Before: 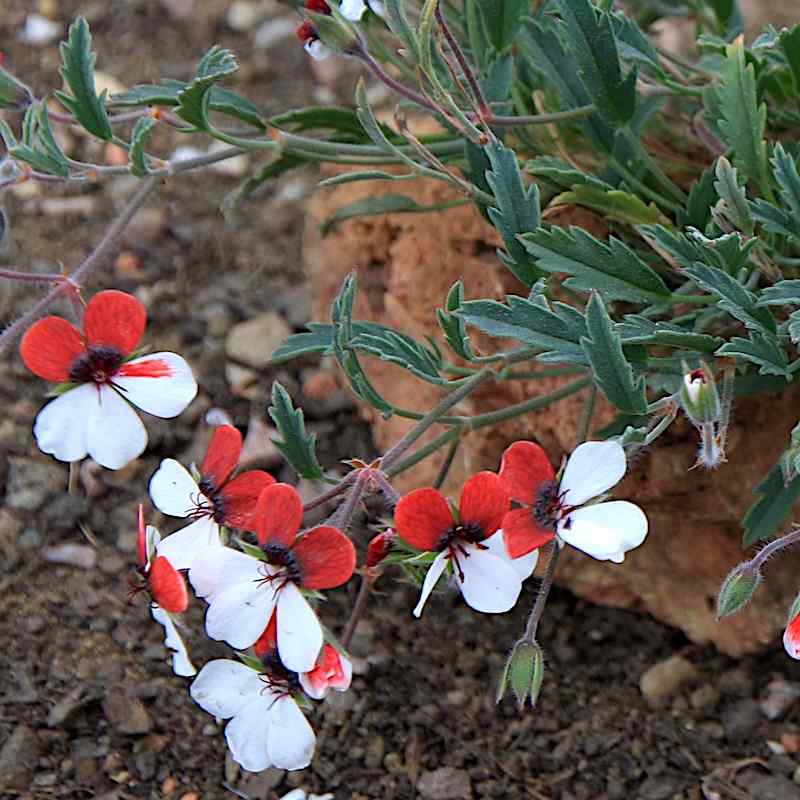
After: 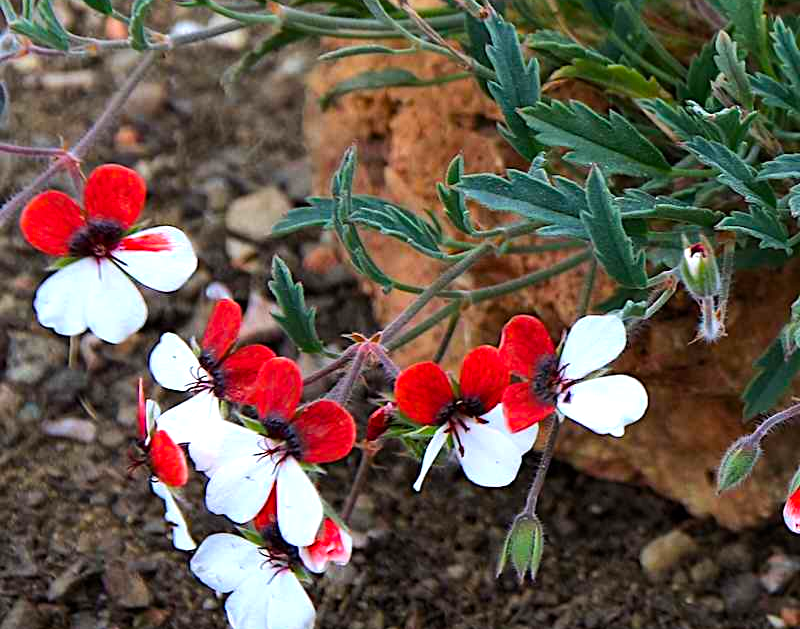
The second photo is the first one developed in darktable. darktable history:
crop and rotate: top 15.774%, bottom 5.506%
tone equalizer: -8 EV -0.417 EV, -7 EV -0.389 EV, -6 EV -0.333 EV, -5 EV -0.222 EV, -3 EV 0.222 EV, -2 EV 0.333 EV, -1 EV 0.389 EV, +0 EV 0.417 EV, edges refinement/feathering 500, mask exposure compensation -1.57 EV, preserve details no
color balance rgb: perceptual saturation grading › global saturation 25%, global vibrance 20%
